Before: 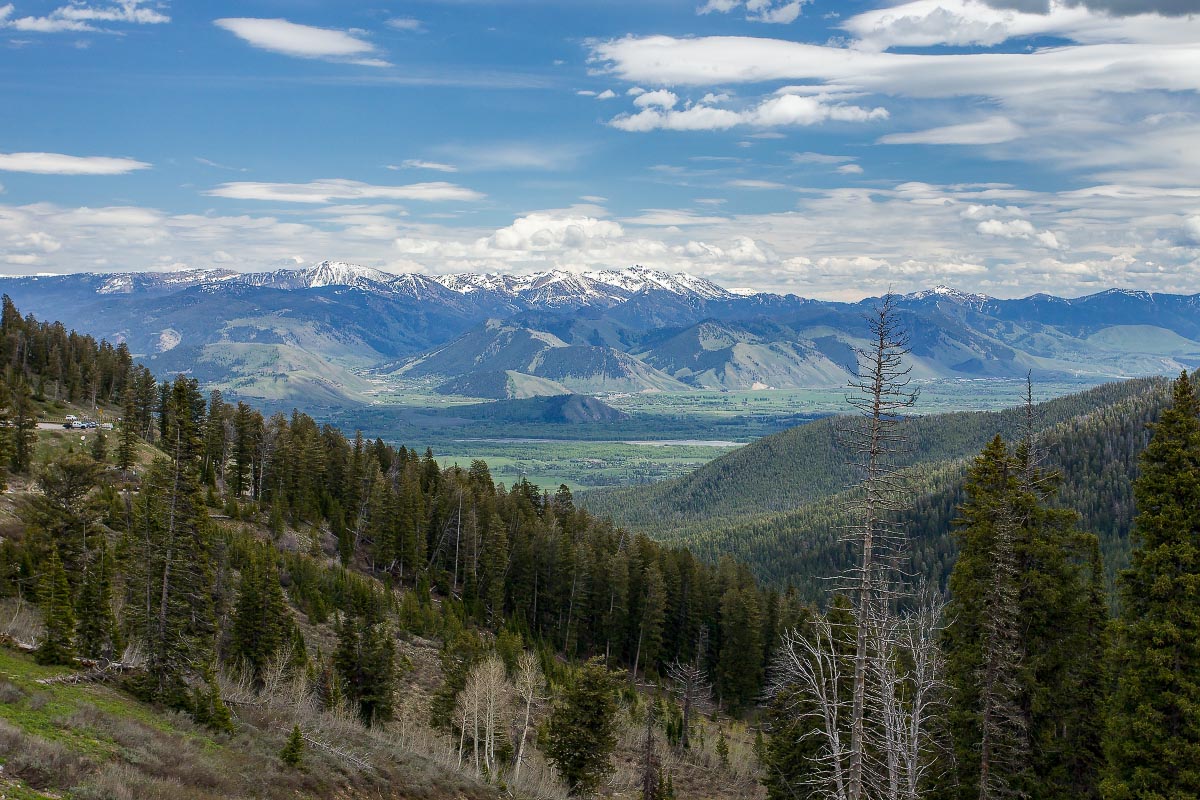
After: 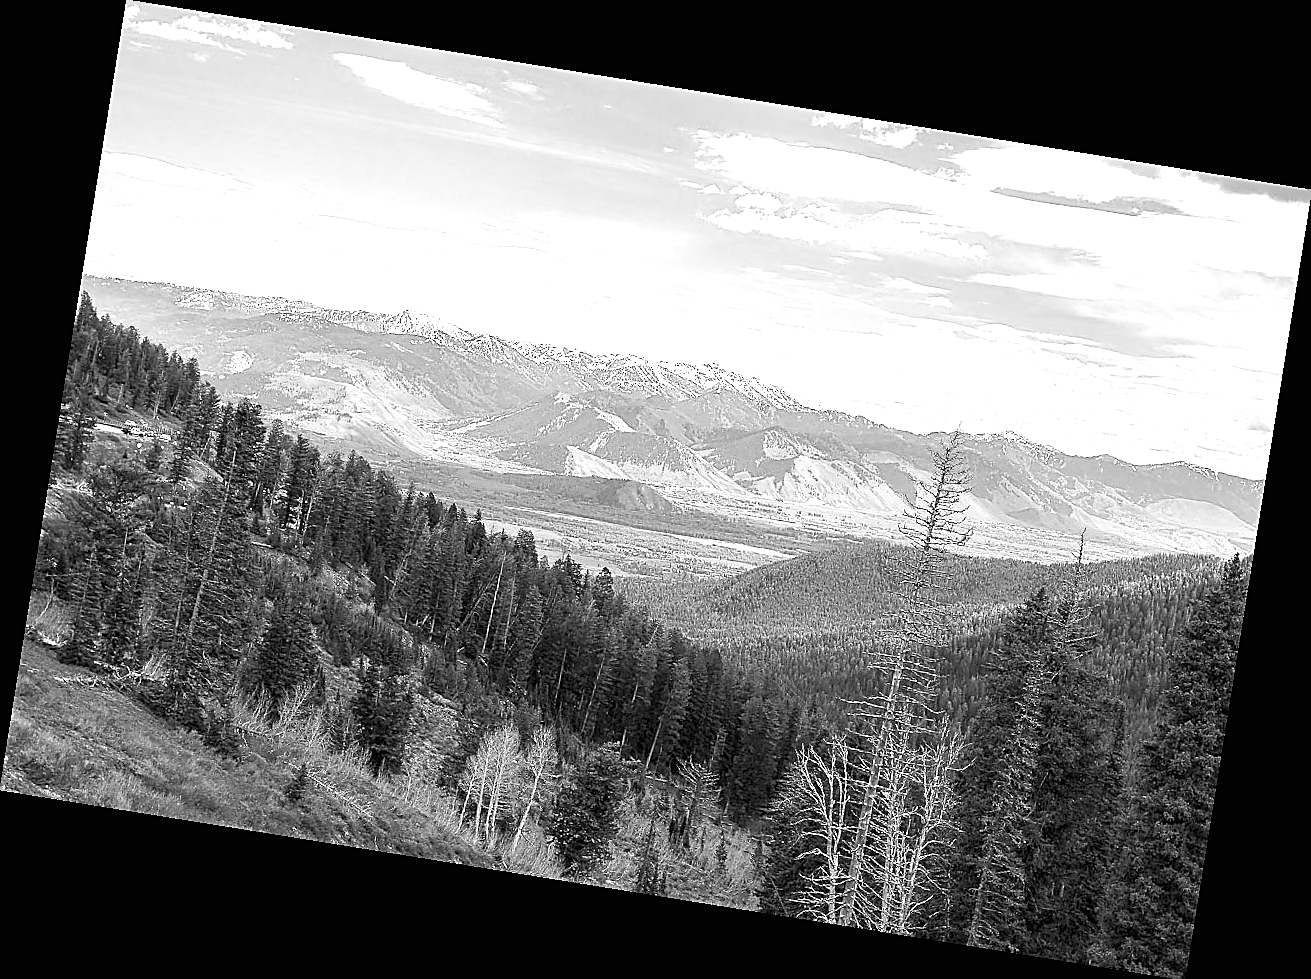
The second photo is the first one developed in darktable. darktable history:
tone equalizer: on, module defaults
rotate and perspective: rotation 9.12°, automatic cropping off
sharpen: radius 1.4, amount 1.25, threshold 0.7
color calibration: output gray [0.18, 0.41, 0.41, 0], gray › normalize channels true, illuminant same as pipeline (D50), adaptation XYZ, x 0.346, y 0.359, gamut compression 0
exposure: black level correction 0, exposure 1.4 EV, compensate highlight preservation false
